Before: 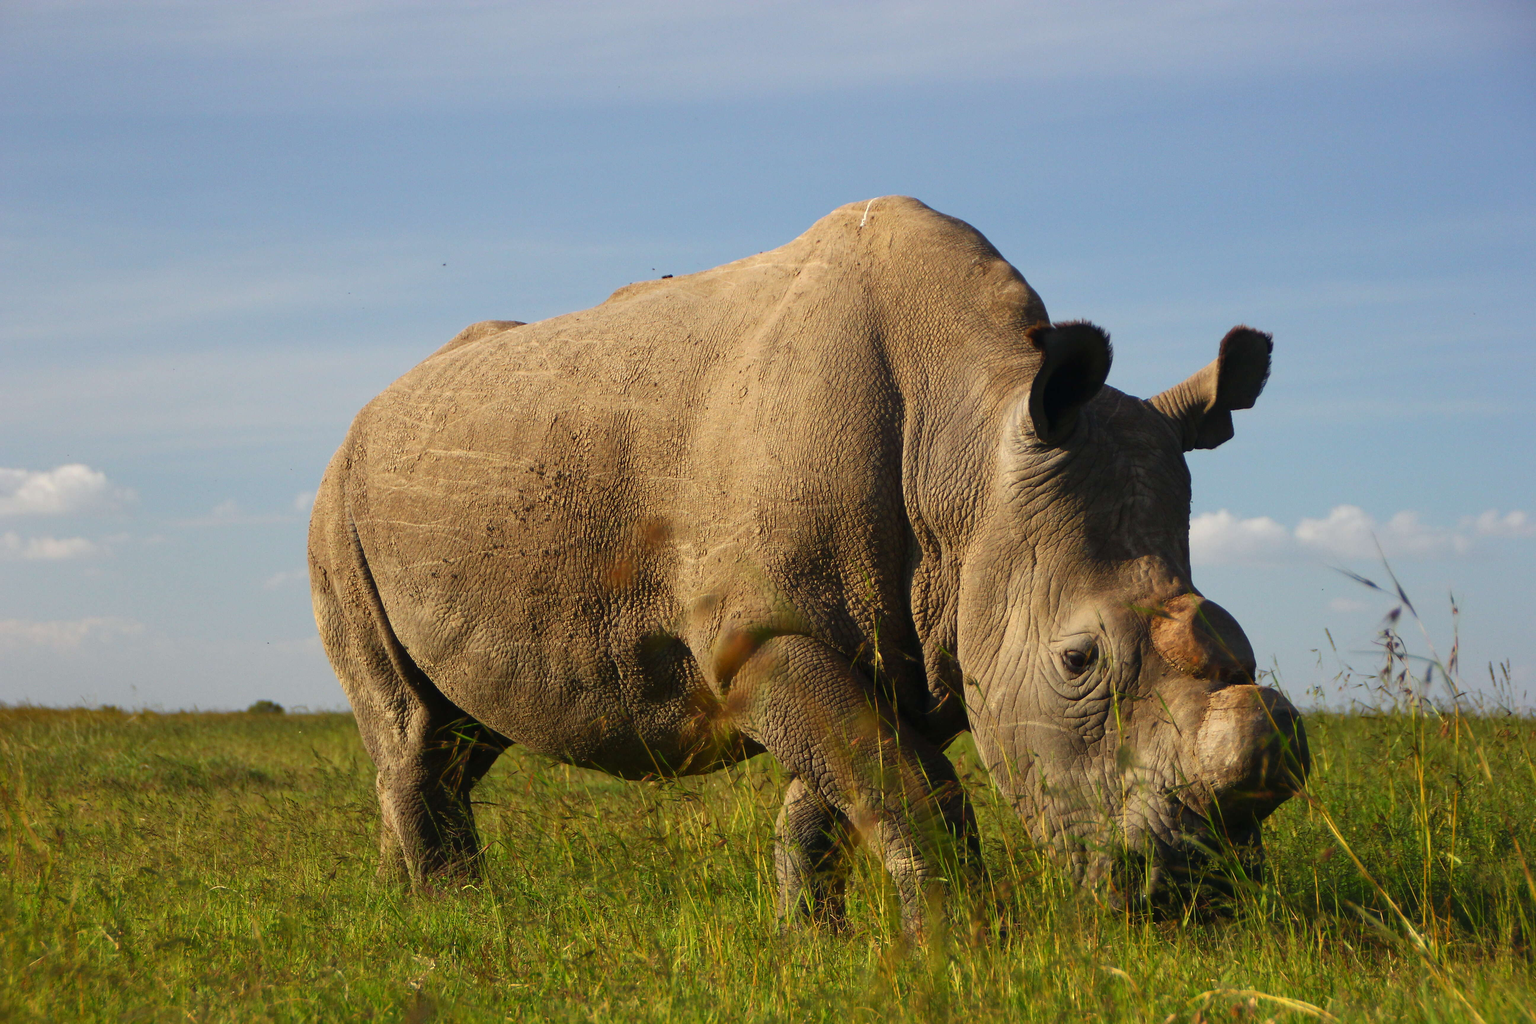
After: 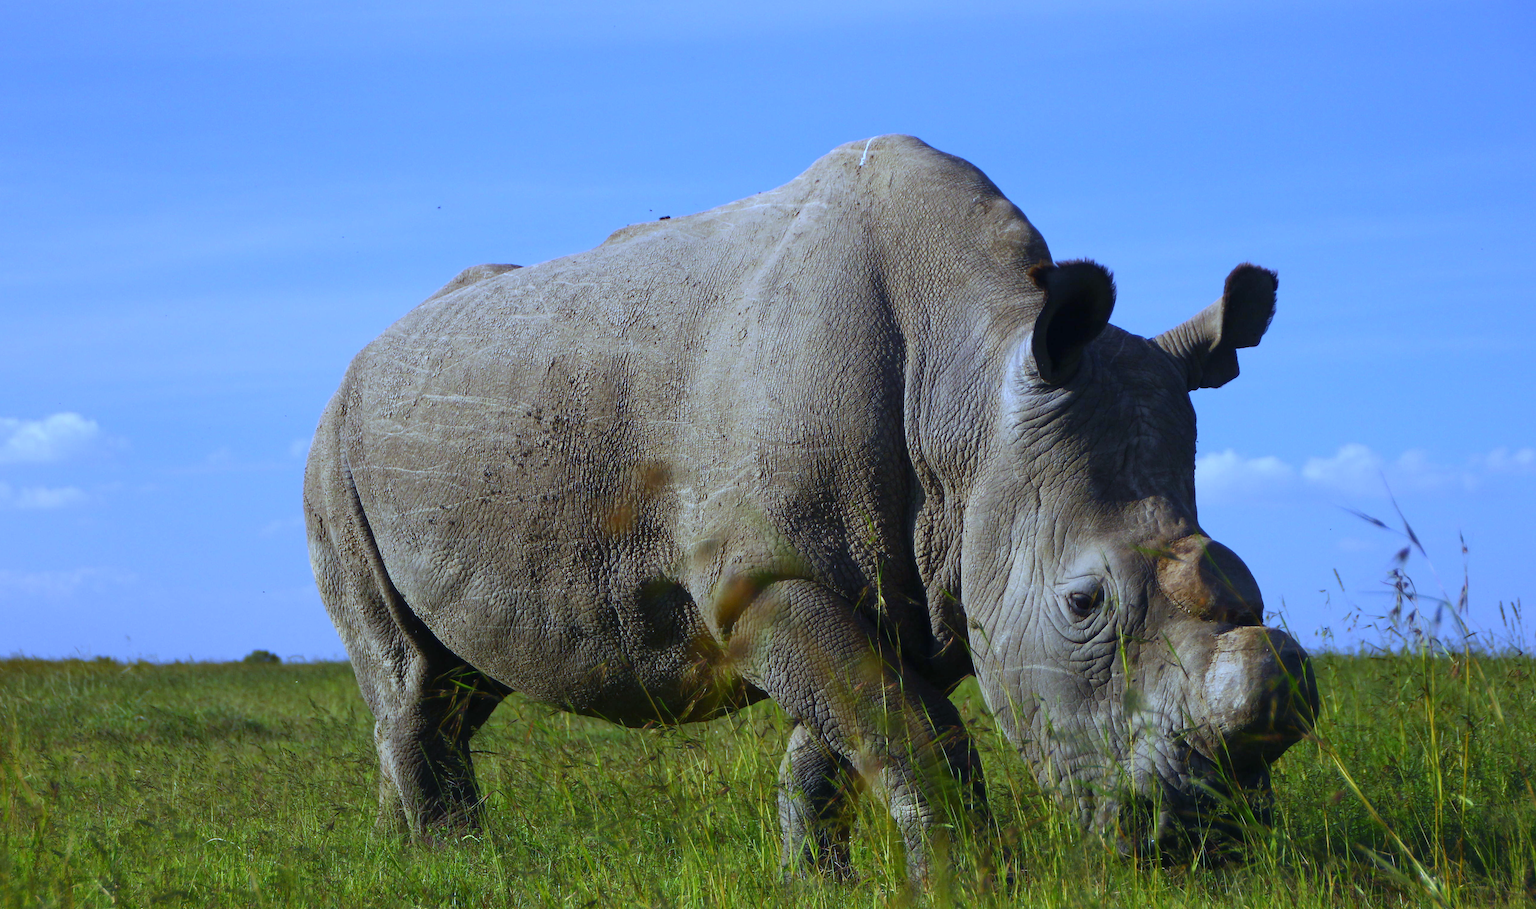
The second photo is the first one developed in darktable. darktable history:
crop and rotate: top 5.609%, bottom 5.609%
rotate and perspective: rotation -0.45°, automatic cropping original format, crop left 0.008, crop right 0.992, crop top 0.012, crop bottom 0.988
white balance: red 0.766, blue 1.537
